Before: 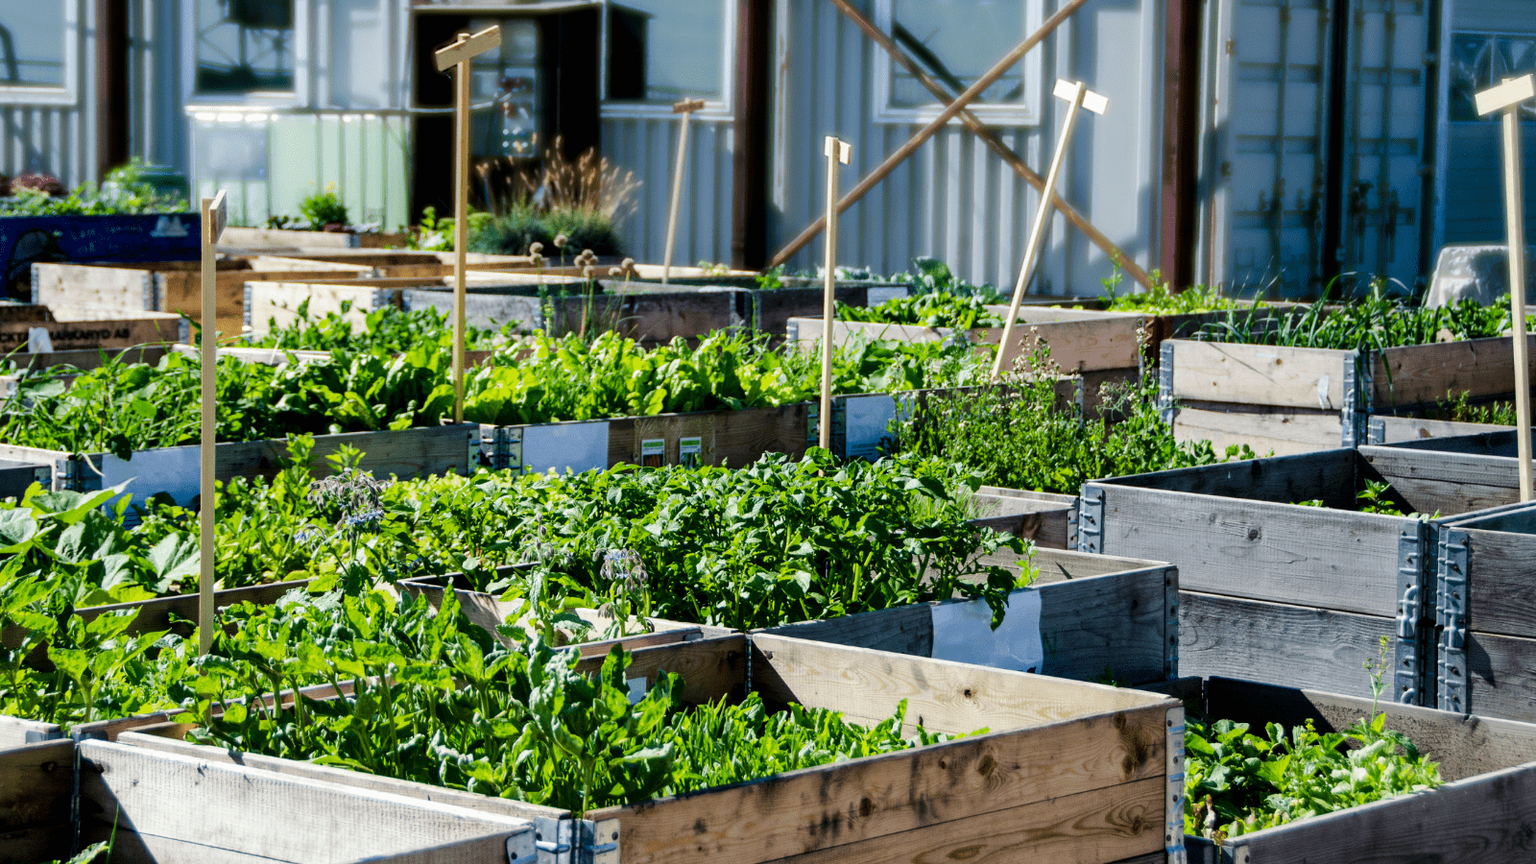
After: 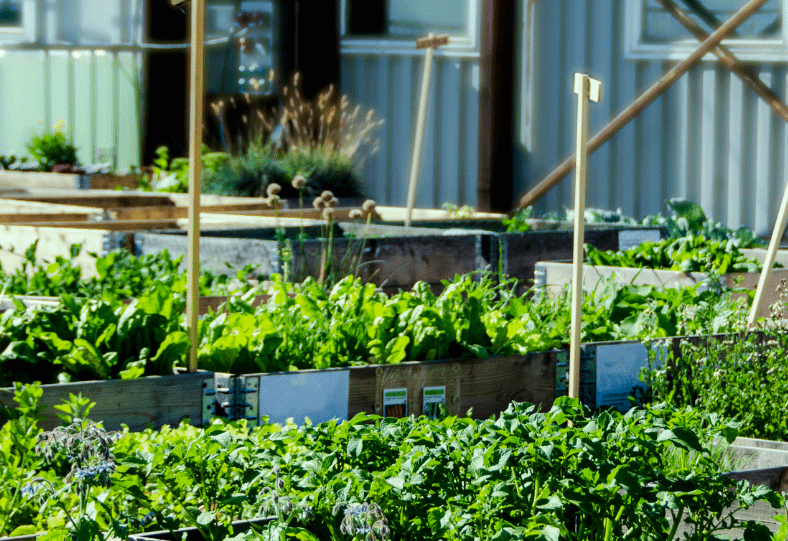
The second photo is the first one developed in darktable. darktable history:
crop: left 17.835%, top 7.675%, right 32.881%, bottom 32.213%
color correction: highlights a* -8, highlights b* 3.1
white balance: emerald 1
